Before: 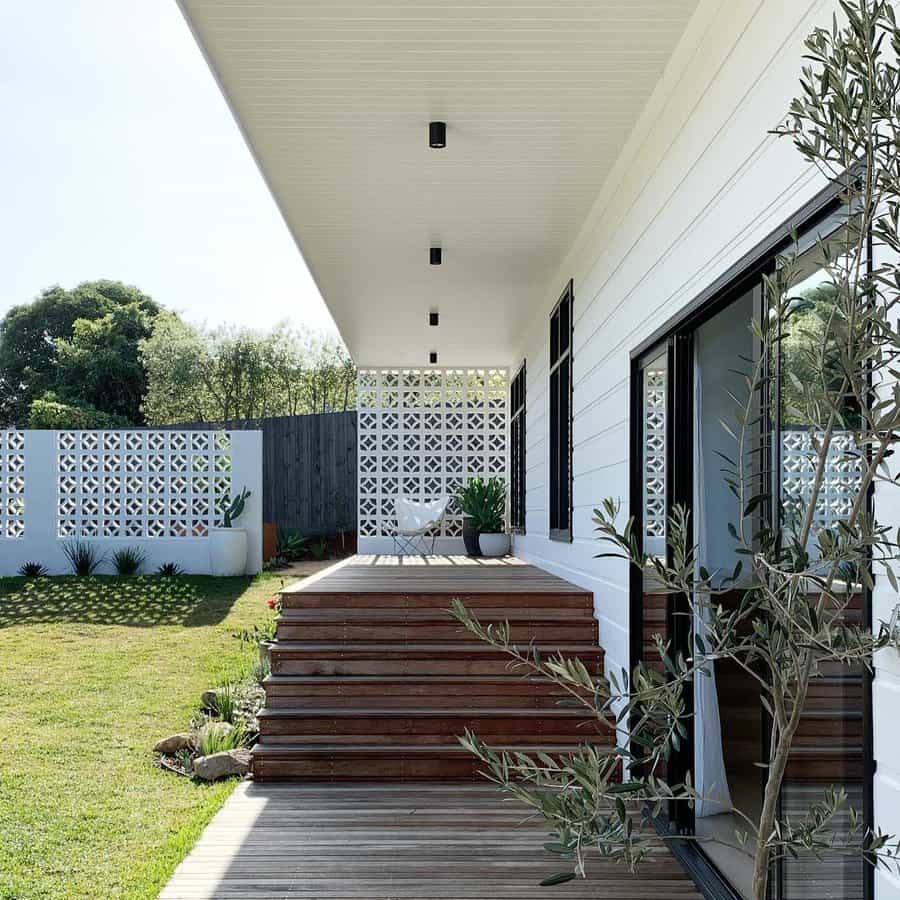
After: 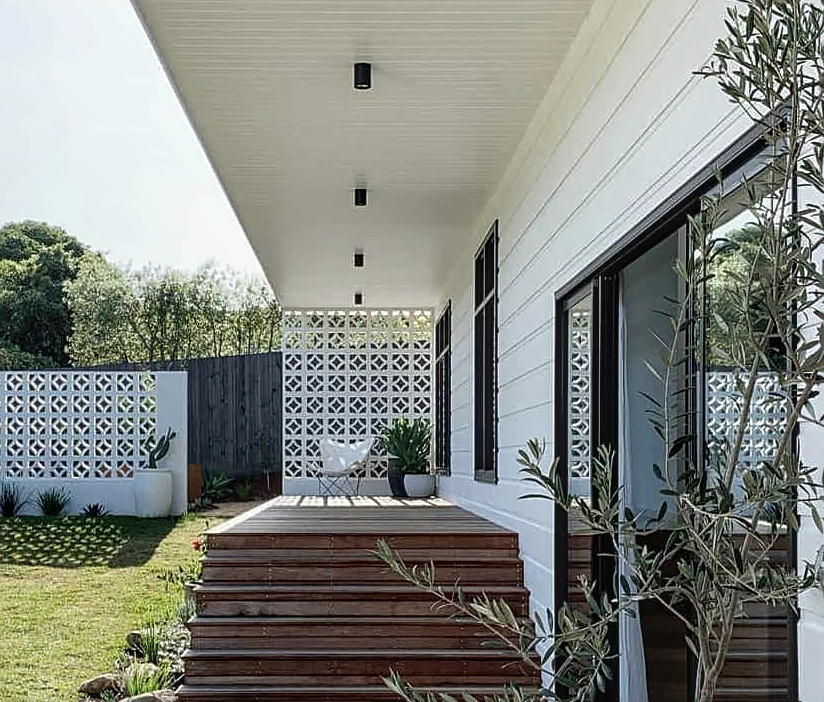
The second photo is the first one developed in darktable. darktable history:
sharpen: on, module defaults
crop: left 8.374%, top 6.587%, bottom 15.374%
local contrast: detail 130%
contrast brightness saturation: contrast -0.077, brightness -0.04, saturation -0.108
